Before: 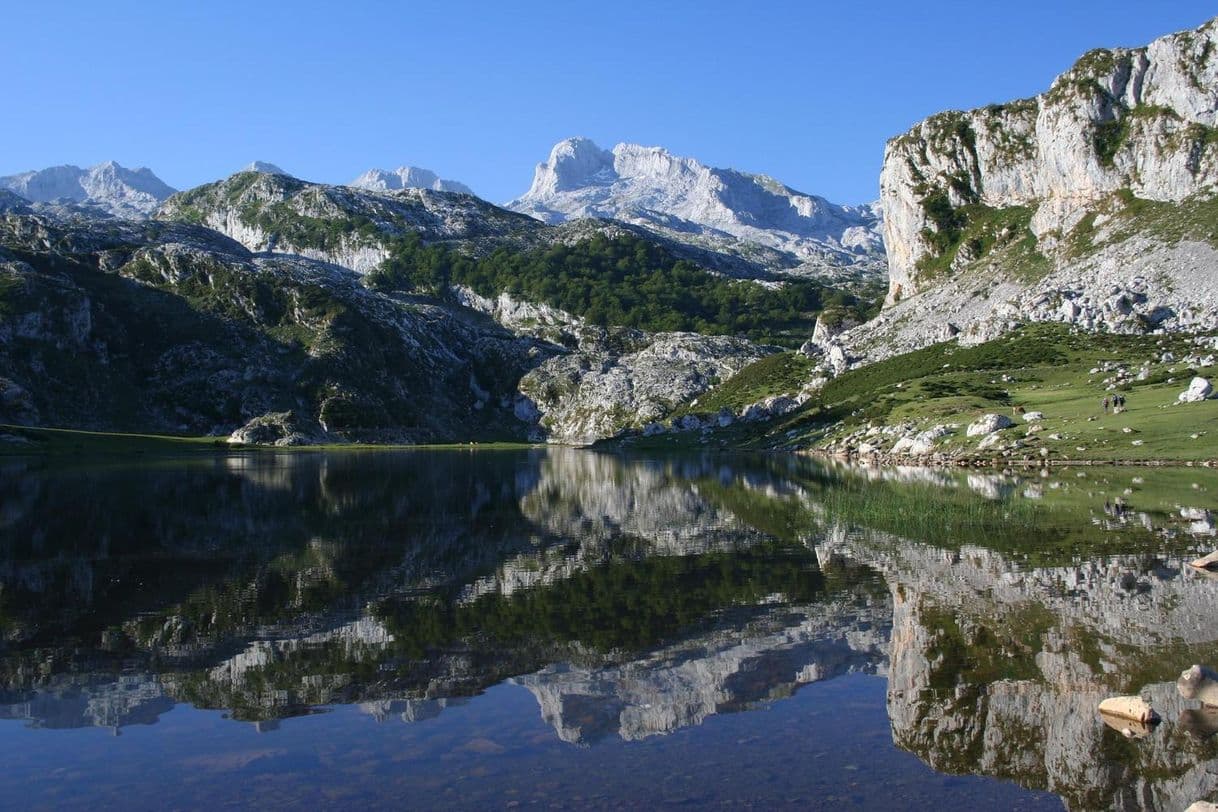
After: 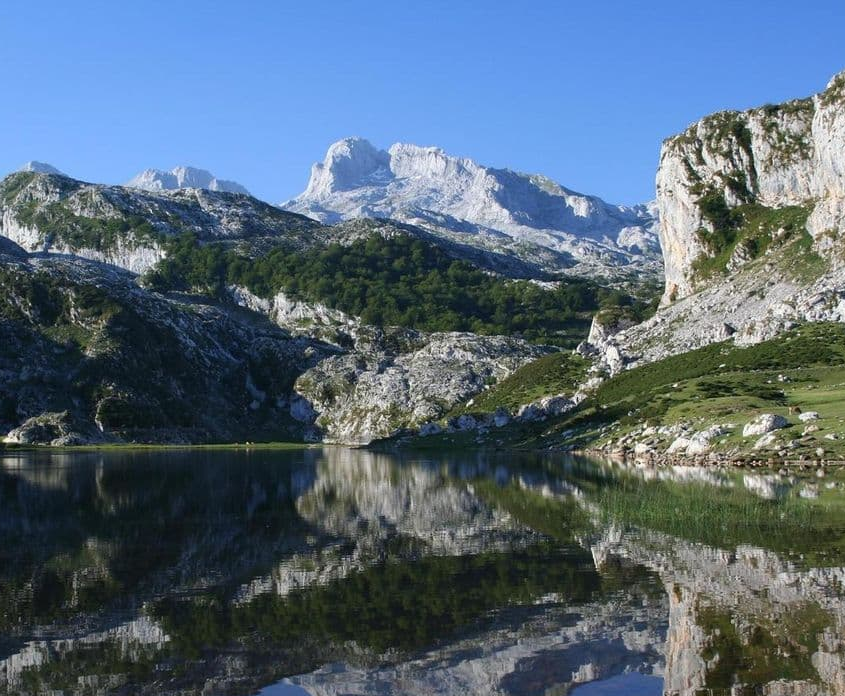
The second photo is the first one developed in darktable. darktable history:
crop: left 18.462%, right 12.124%, bottom 14.217%
